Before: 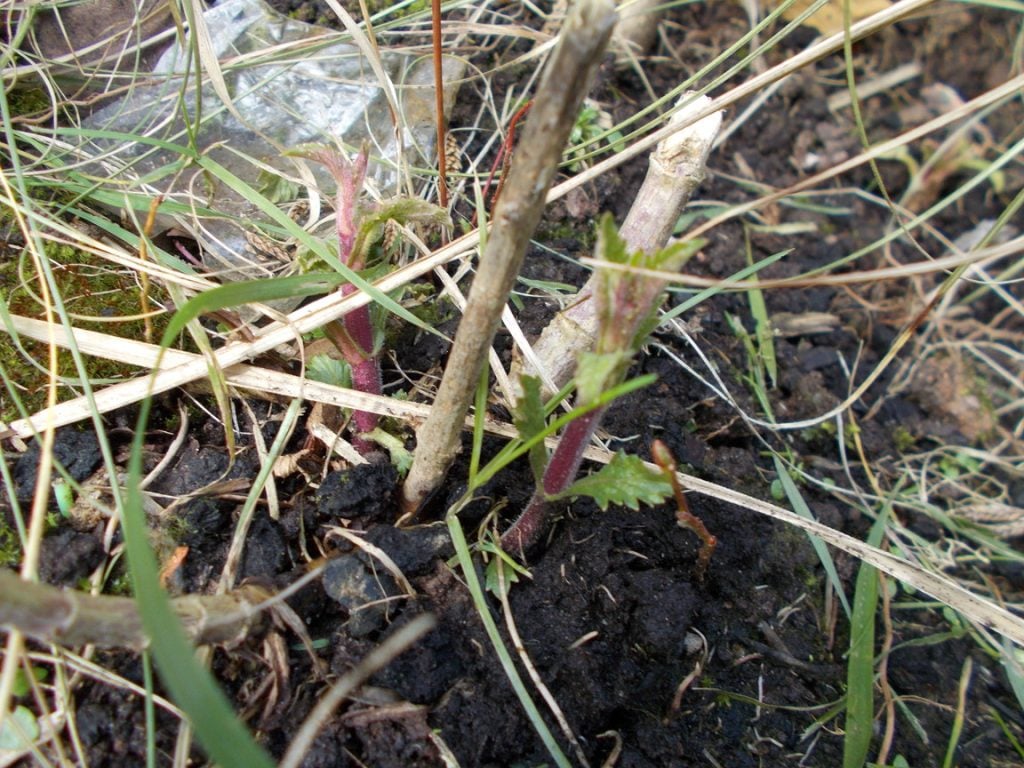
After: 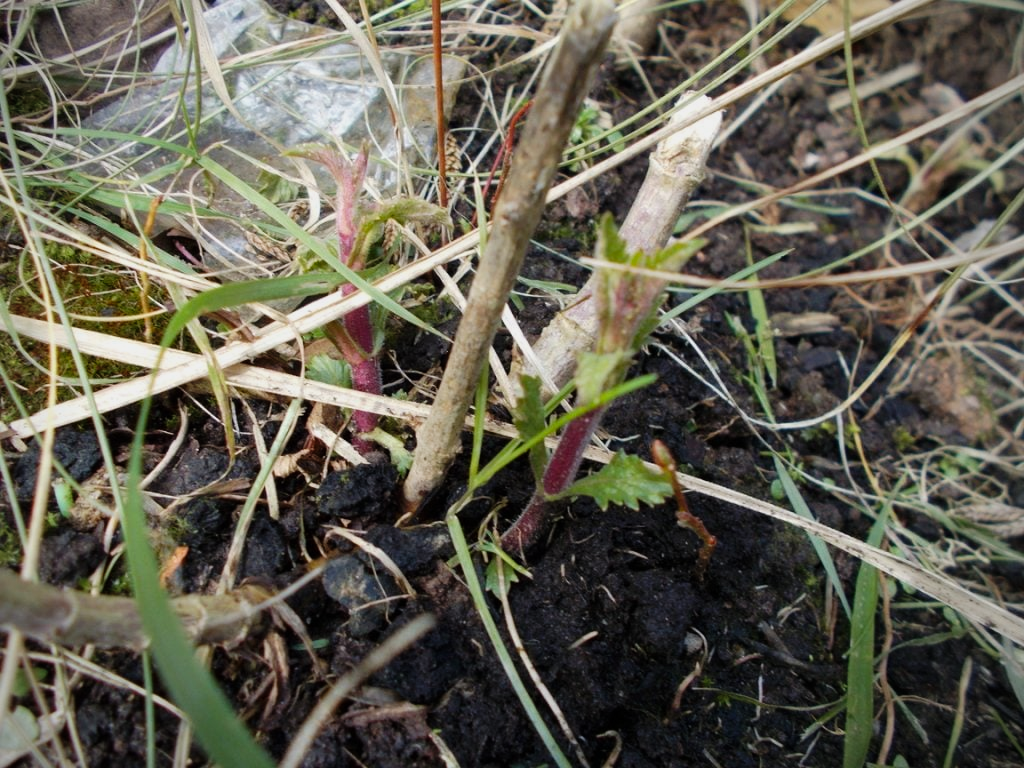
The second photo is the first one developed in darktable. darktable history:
exposure: exposure -0.248 EV, compensate exposure bias true, compensate highlight preservation false
tone curve: curves: ch0 [(0, 0) (0.037, 0.025) (0.131, 0.093) (0.275, 0.256) (0.497, 0.51) (0.617, 0.643) (0.704, 0.732) (0.813, 0.832) (0.911, 0.925) (0.997, 0.995)]; ch1 [(0, 0) (0.301, 0.3) (0.444, 0.45) (0.493, 0.495) (0.507, 0.503) (0.534, 0.533) (0.582, 0.58) (0.658, 0.693) (0.746, 0.77) (1, 1)]; ch2 [(0, 0) (0.246, 0.233) (0.36, 0.352) (0.415, 0.418) (0.476, 0.492) (0.502, 0.504) (0.525, 0.518) (0.539, 0.544) (0.586, 0.602) (0.634, 0.651) (0.706, 0.727) (0.853, 0.852) (1, 0.951)], preserve colors none
vignetting: center (-0.033, -0.042)
